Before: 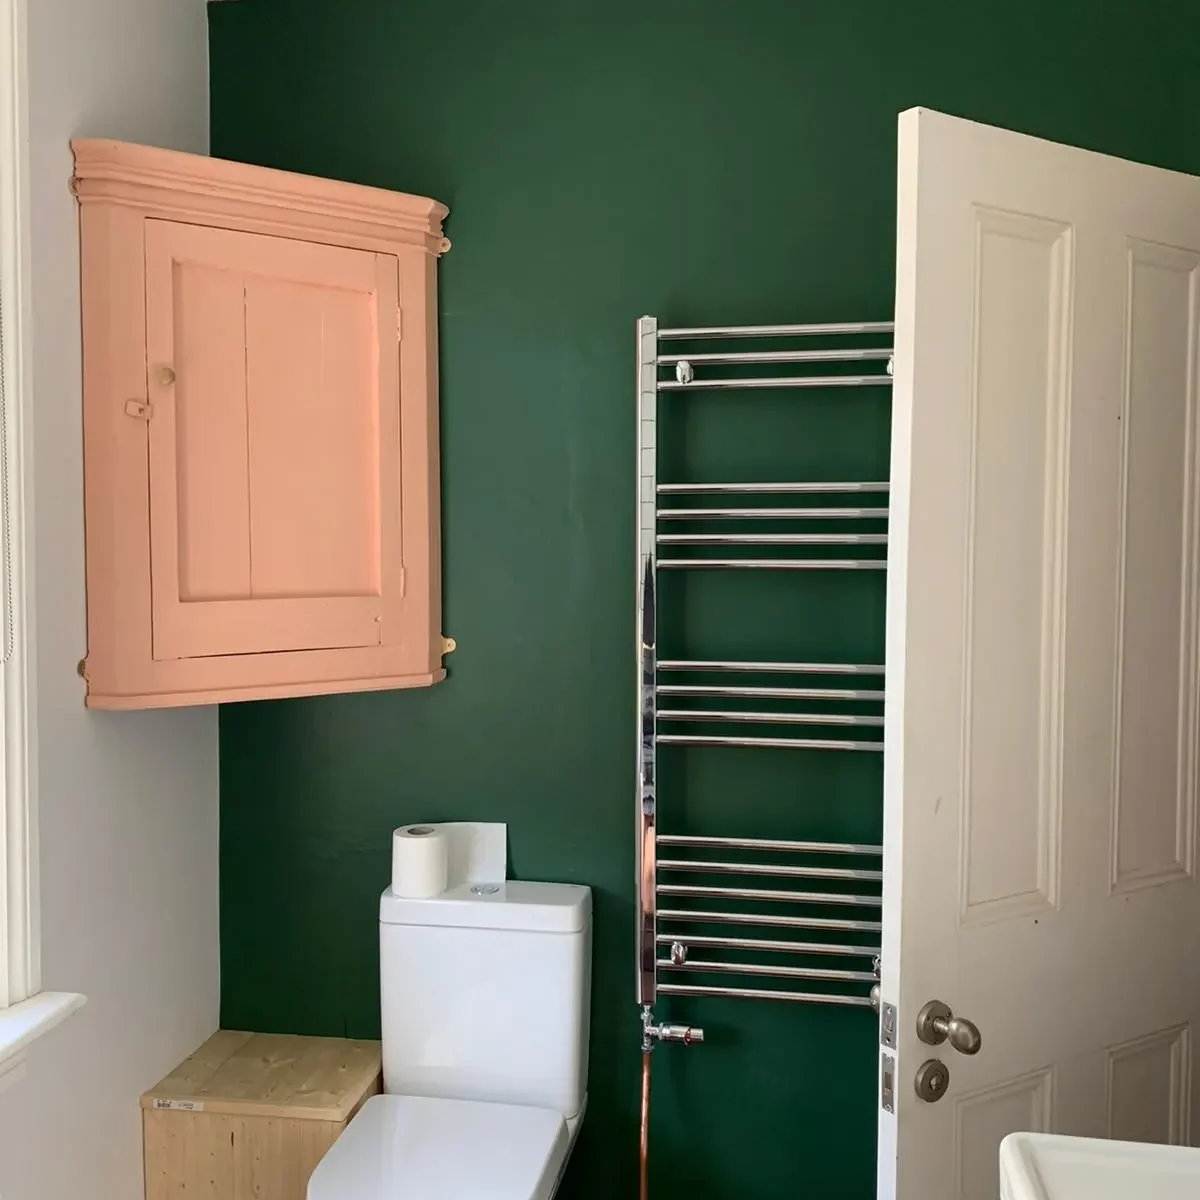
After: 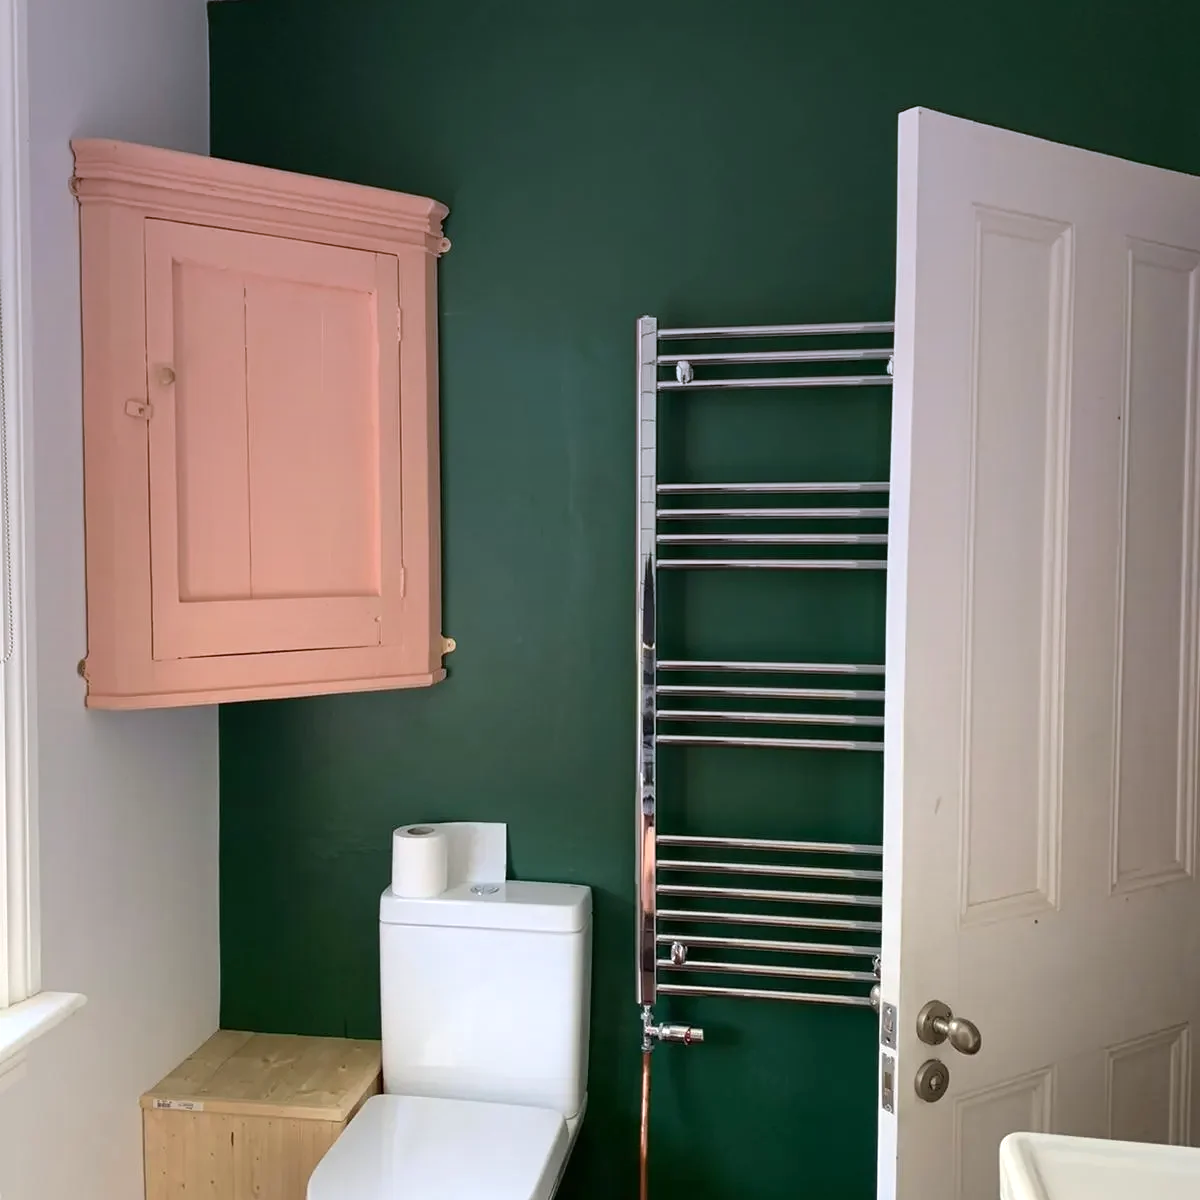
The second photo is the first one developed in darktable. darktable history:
exposure: exposure 0.3 EV, compensate highlight preservation false
graduated density: hue 238.83°, saturation 50%
